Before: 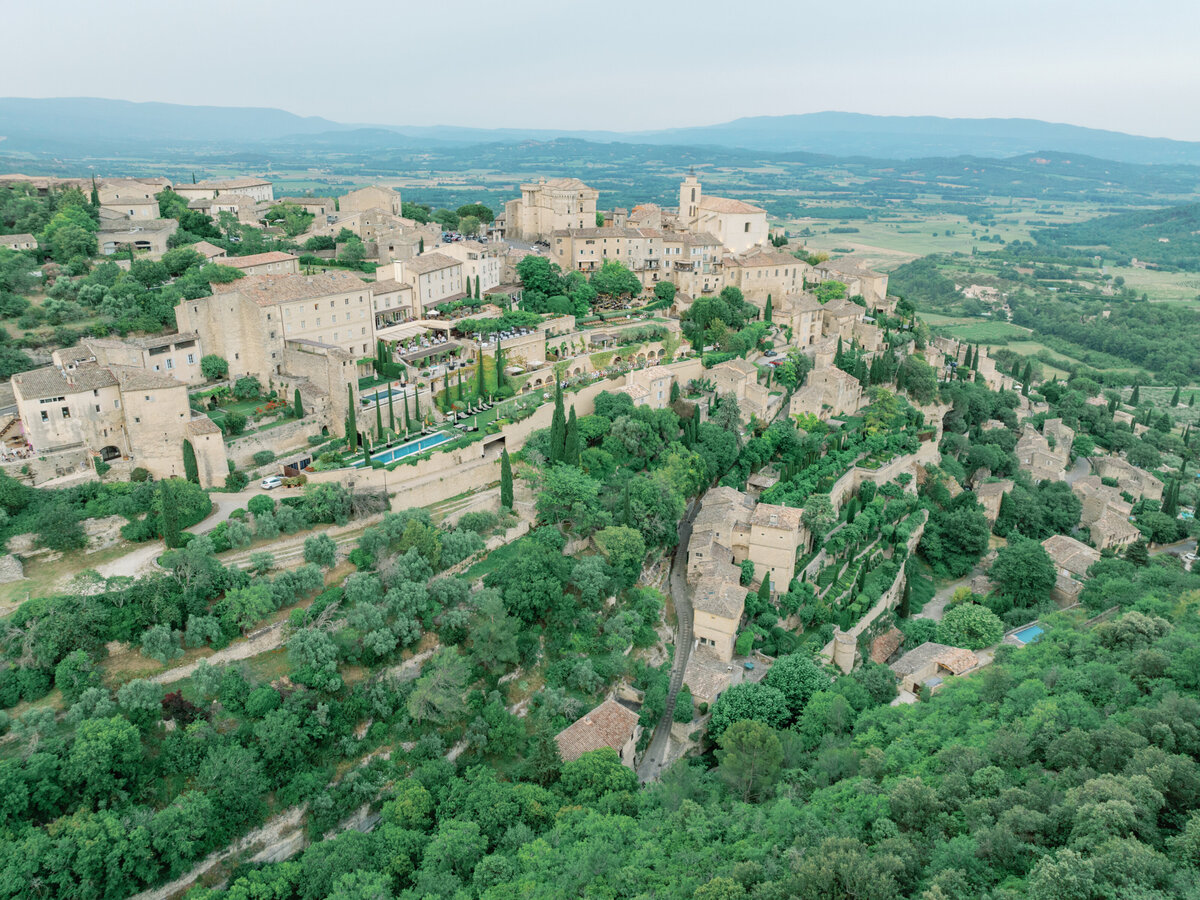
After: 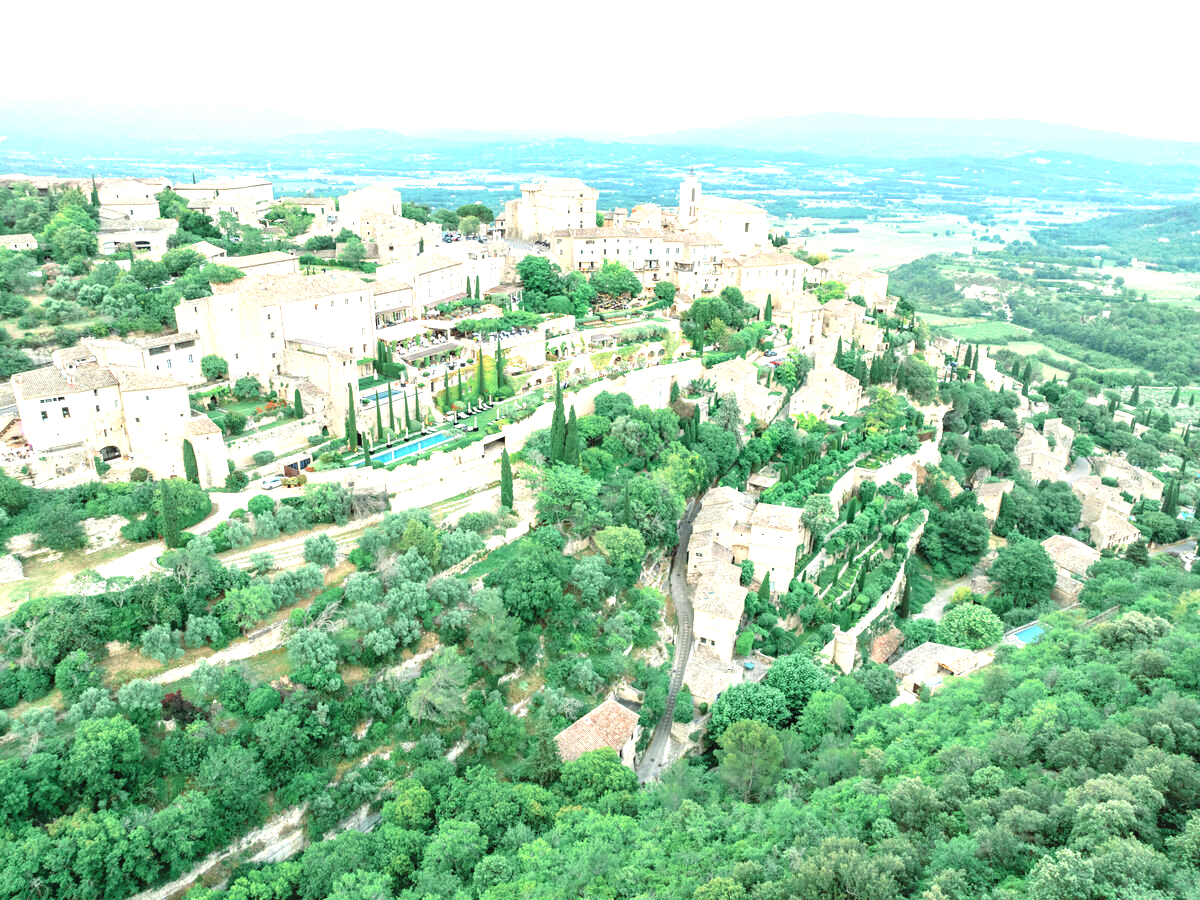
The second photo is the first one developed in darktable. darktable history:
exposure: black level correction 0, exposure 1.297 EV, compensate exposure bias true, compensate highlight preservation false
